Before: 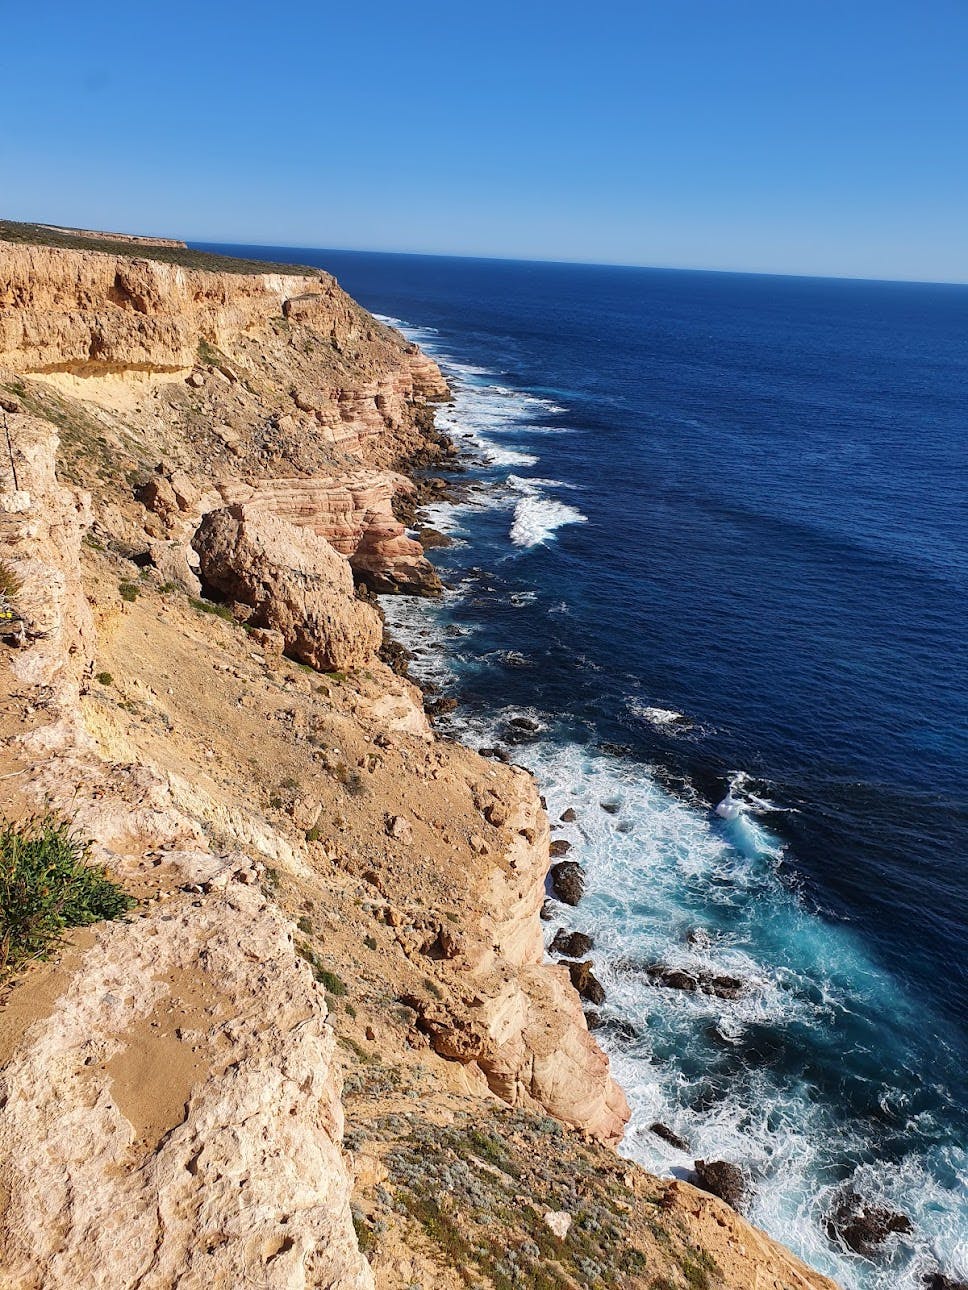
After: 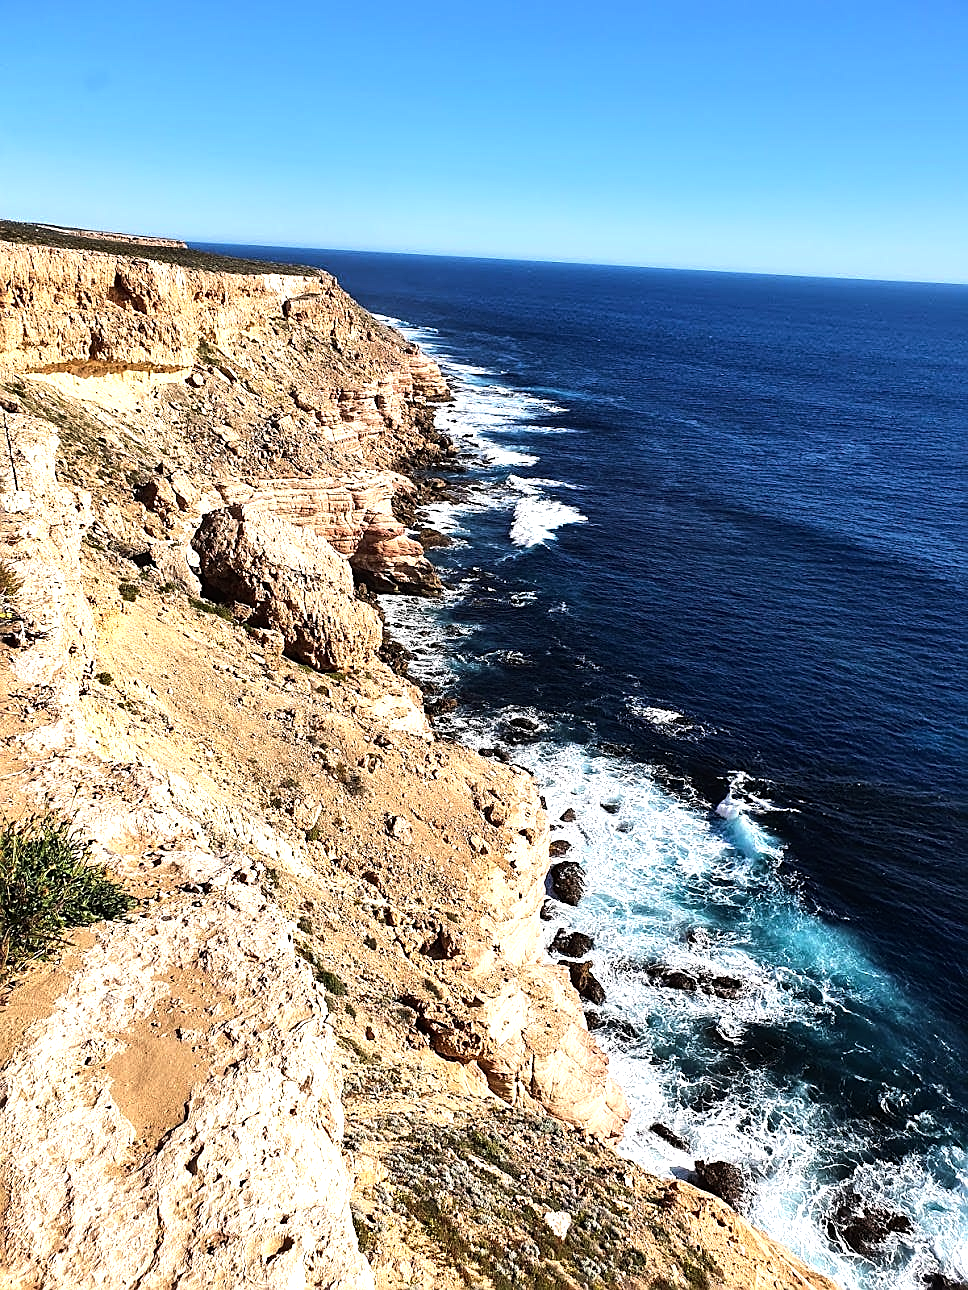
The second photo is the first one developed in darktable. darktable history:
tone equalizer: -8 EV -1.05 EV, -7 EV -1.01 EV, -6 EV -0.828 EV, -5 EV -0.601 EV, -3 EV 0.573 EV, -2 EV 0.884 EV, -1 EV 1 EV, +0 EV 1.06 EV, edges refinement/feathering 500, mask exposure compensation -1.57 EV, preserve details no
sharpen: on, module defaults
